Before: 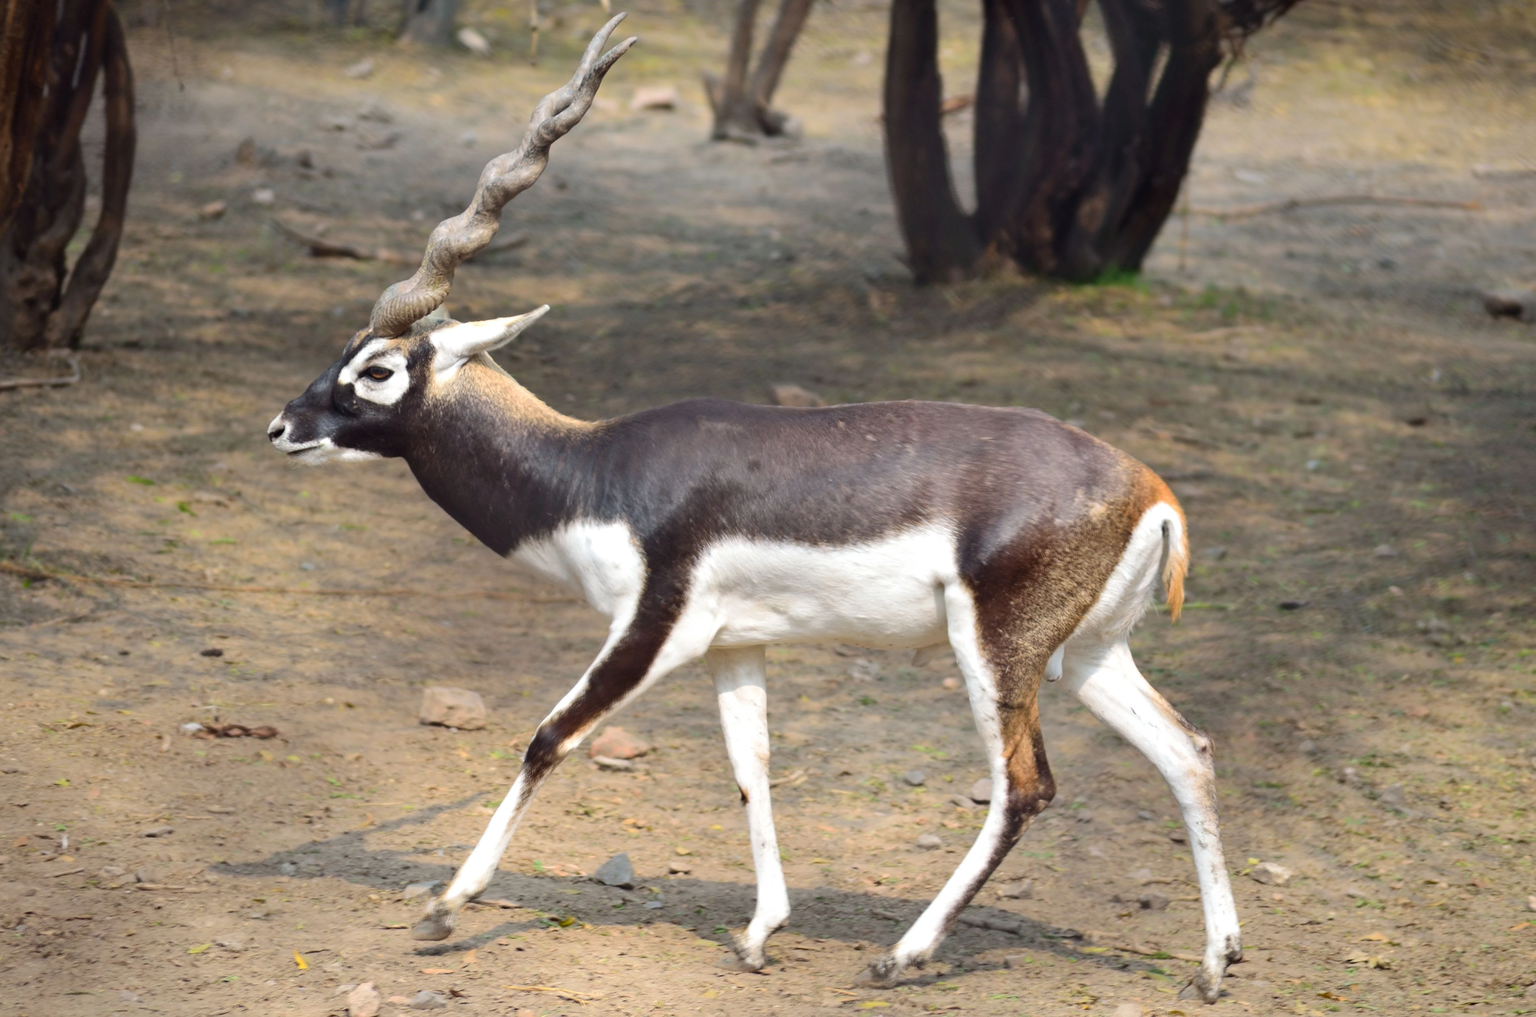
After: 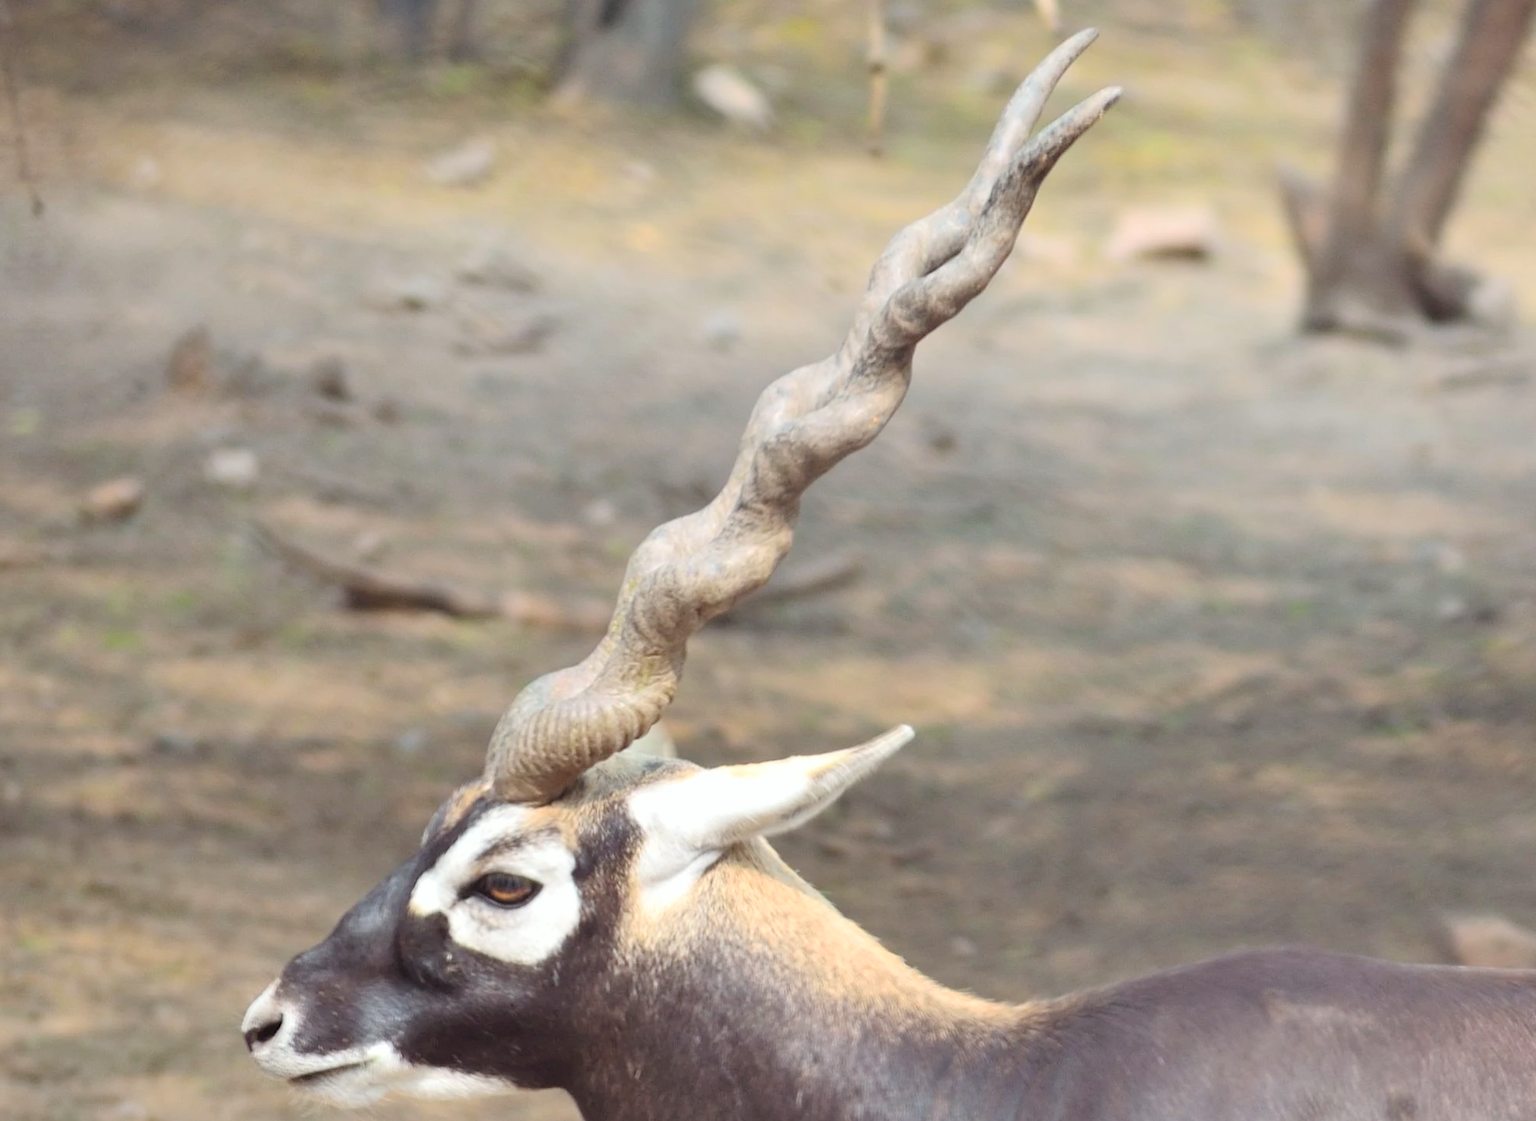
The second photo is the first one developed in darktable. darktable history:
color correction: highlights a* -2.73, highlights b* -2.09, shadows a* 2.41, shadows b* 2.73
global tonemap: drago (0.7, 100)
color balance rgb: shadows lift › chroma 1%, shadows lift › hue 28.8°, power › hue 60°, highlights gain › chroma 1%, highlights gain › hue 60°, global offset › luminance 0.25%, perceptual saturation grading › highlights -20%, perceptual saturation grading › shadows 20%, perceptual brilliance grading › highlights 5%, perceptual brilliance grading › shadows -10%, global vibrance 19.67%
crop and rotate: left 10.817%, top 0.062%, right 47.194%, bottom 53.626%
